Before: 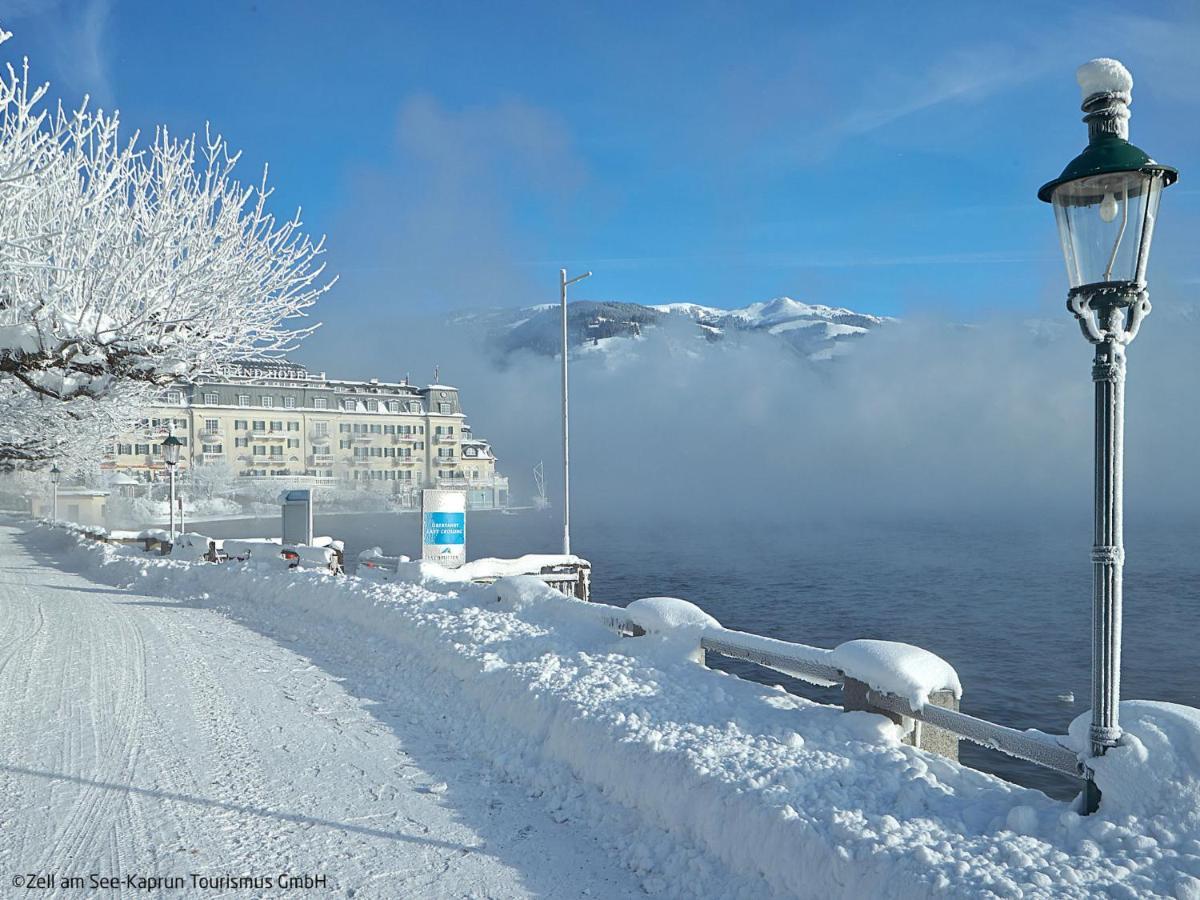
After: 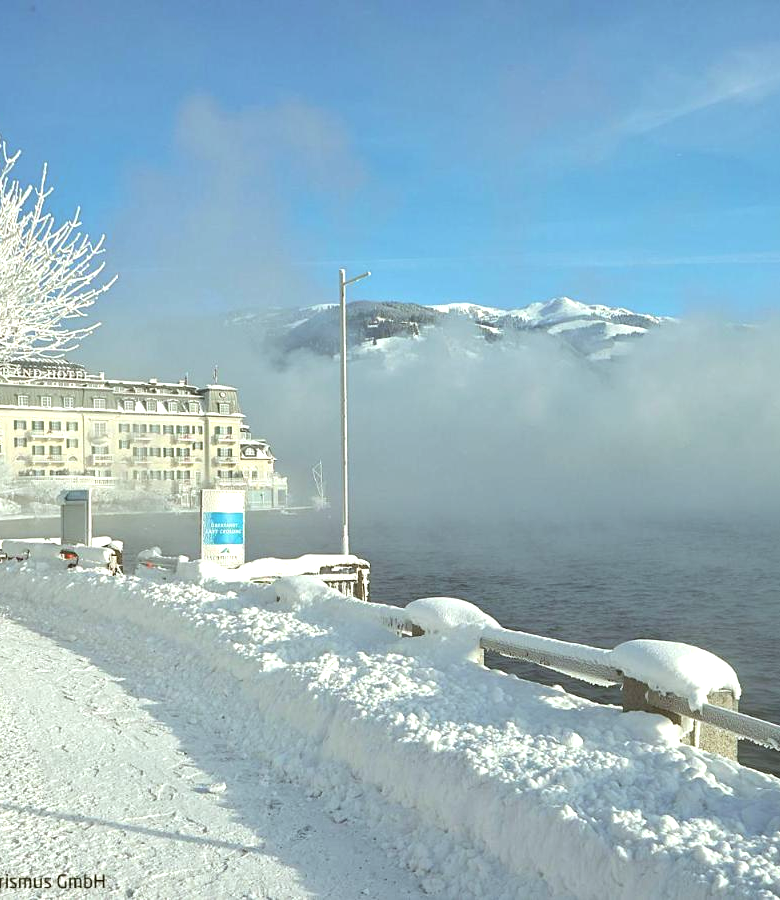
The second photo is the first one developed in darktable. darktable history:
exposure: black level correction 0, exposure 0.59 EV, compensate highlight preservation false
crop and rotate: left 18.439%, right 16.502%
color correction: highlights a* -1.5, highlights b* 10.31, shadows a* 0.66, shadows b* 18.58
